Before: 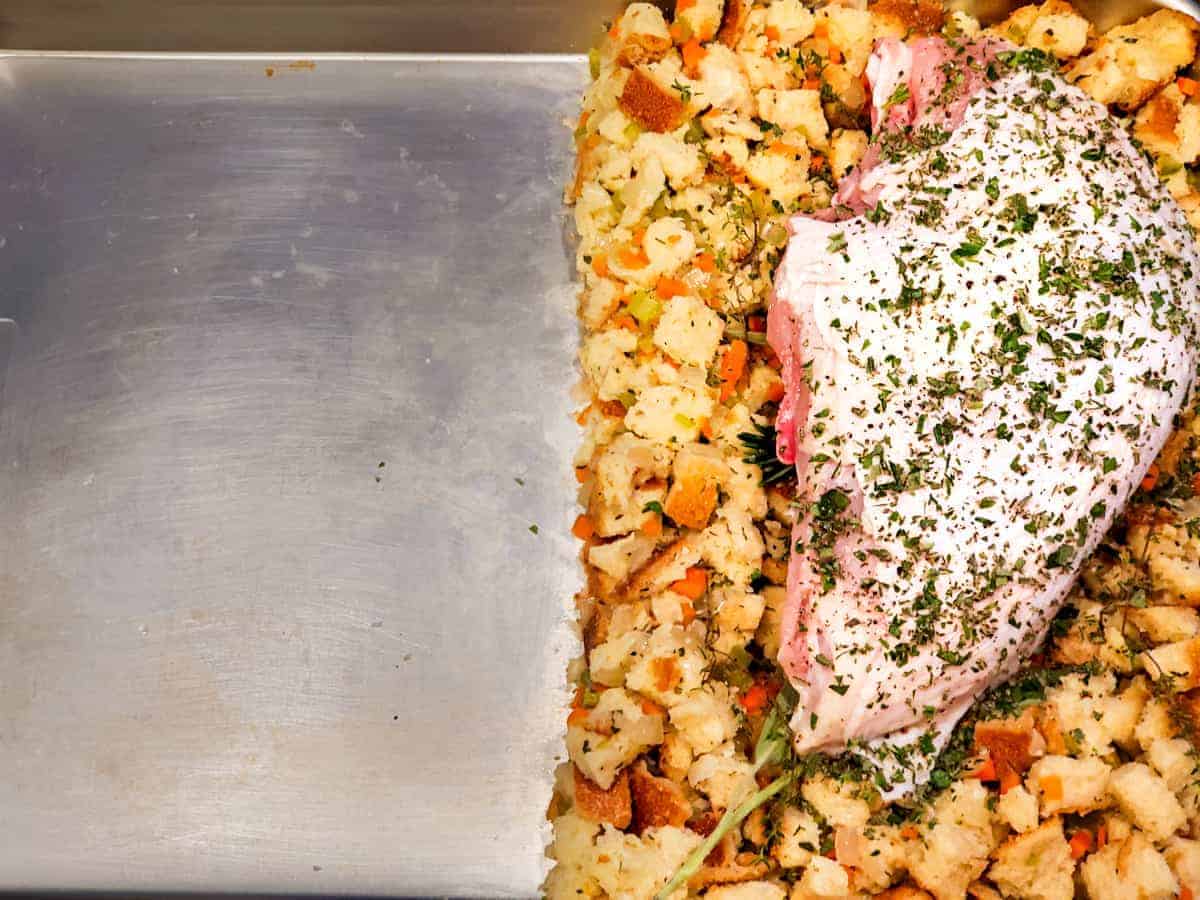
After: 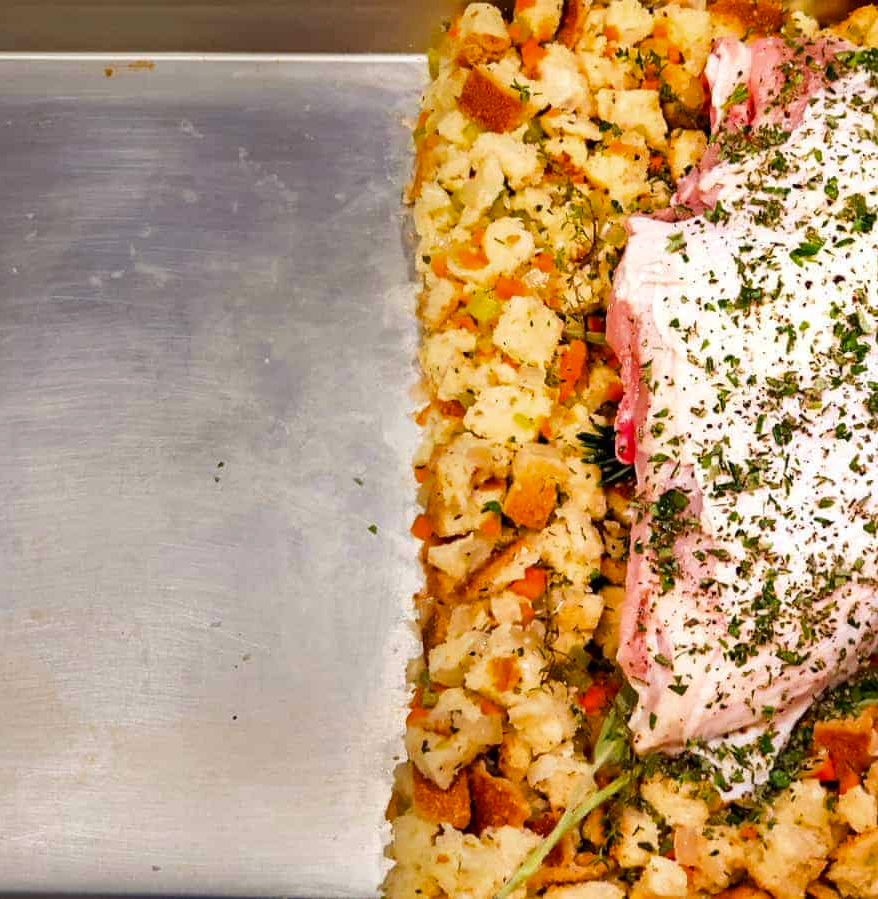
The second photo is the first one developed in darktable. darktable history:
exposure: compensate highlight preservation false
crop: left 13.443%, right 13.31%
shadows and highlights: radius 334.93, shadows 63.48, highlights 6.06, compress 87.7%, highlights color adjustment 39.73%, soften with gaussian
color balance rgb: perceptual saturation grading › global saturation 8.89%, saturation formula JzAzBz (2021)
